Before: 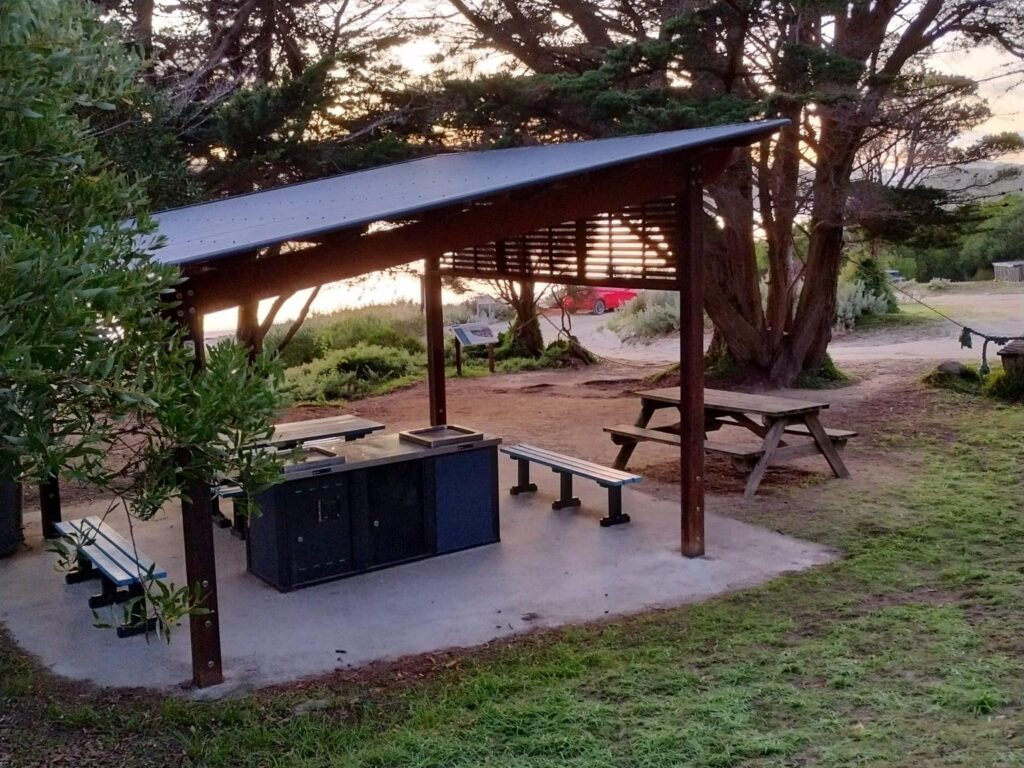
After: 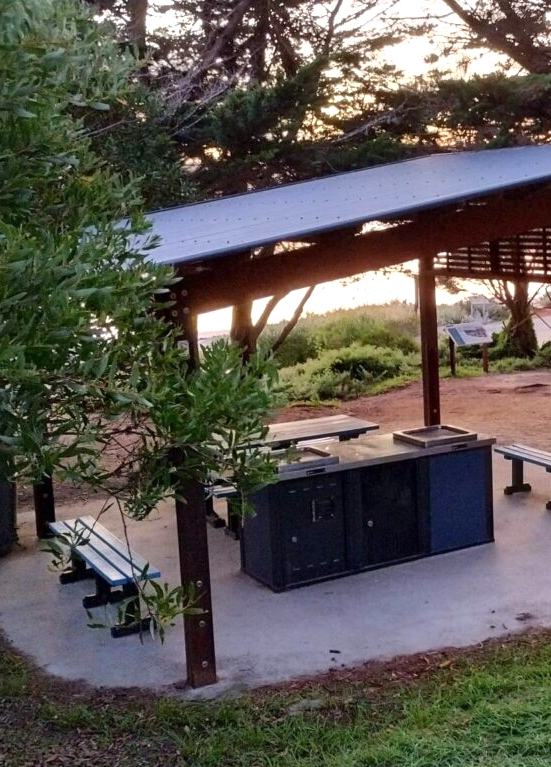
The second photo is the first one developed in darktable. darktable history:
crop: left 0.587%, right 45.588%, bottom 0.086%
exposure: exposure 0.426 EV, compensate highlight preservation false
